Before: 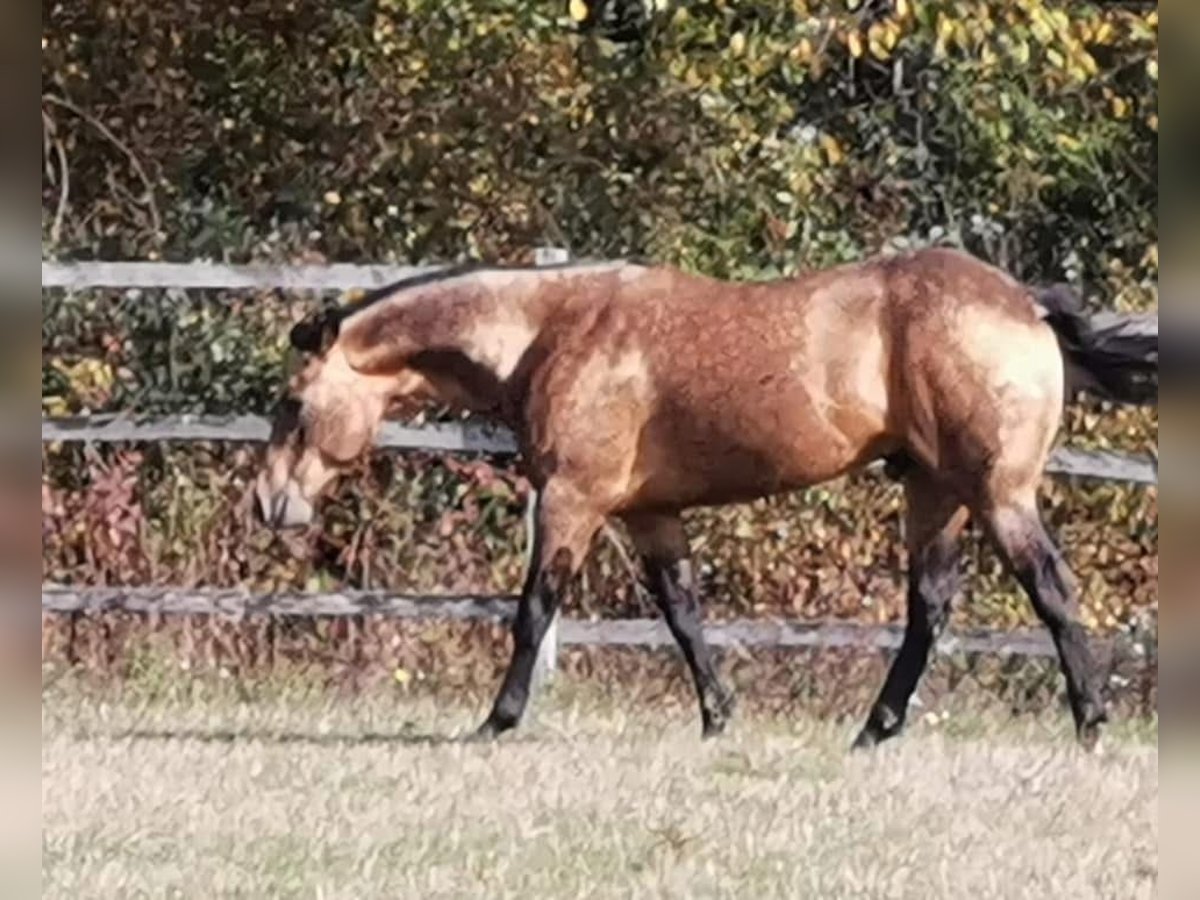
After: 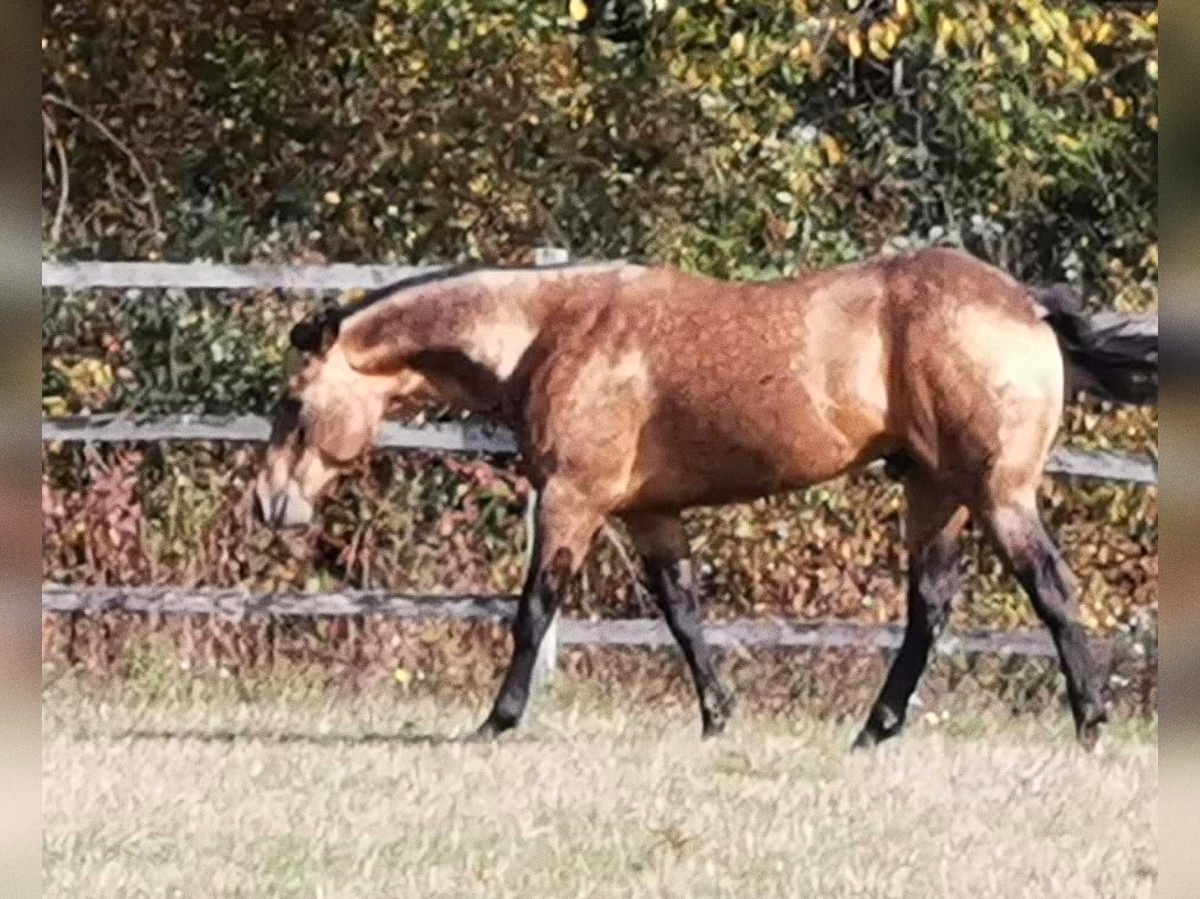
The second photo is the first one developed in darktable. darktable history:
grain: coarseness 0.47 ISO
crop: bottom 0.071%
contrast brightness saturation: contrast 0.1, brightness 0.03, saturation 0.09
